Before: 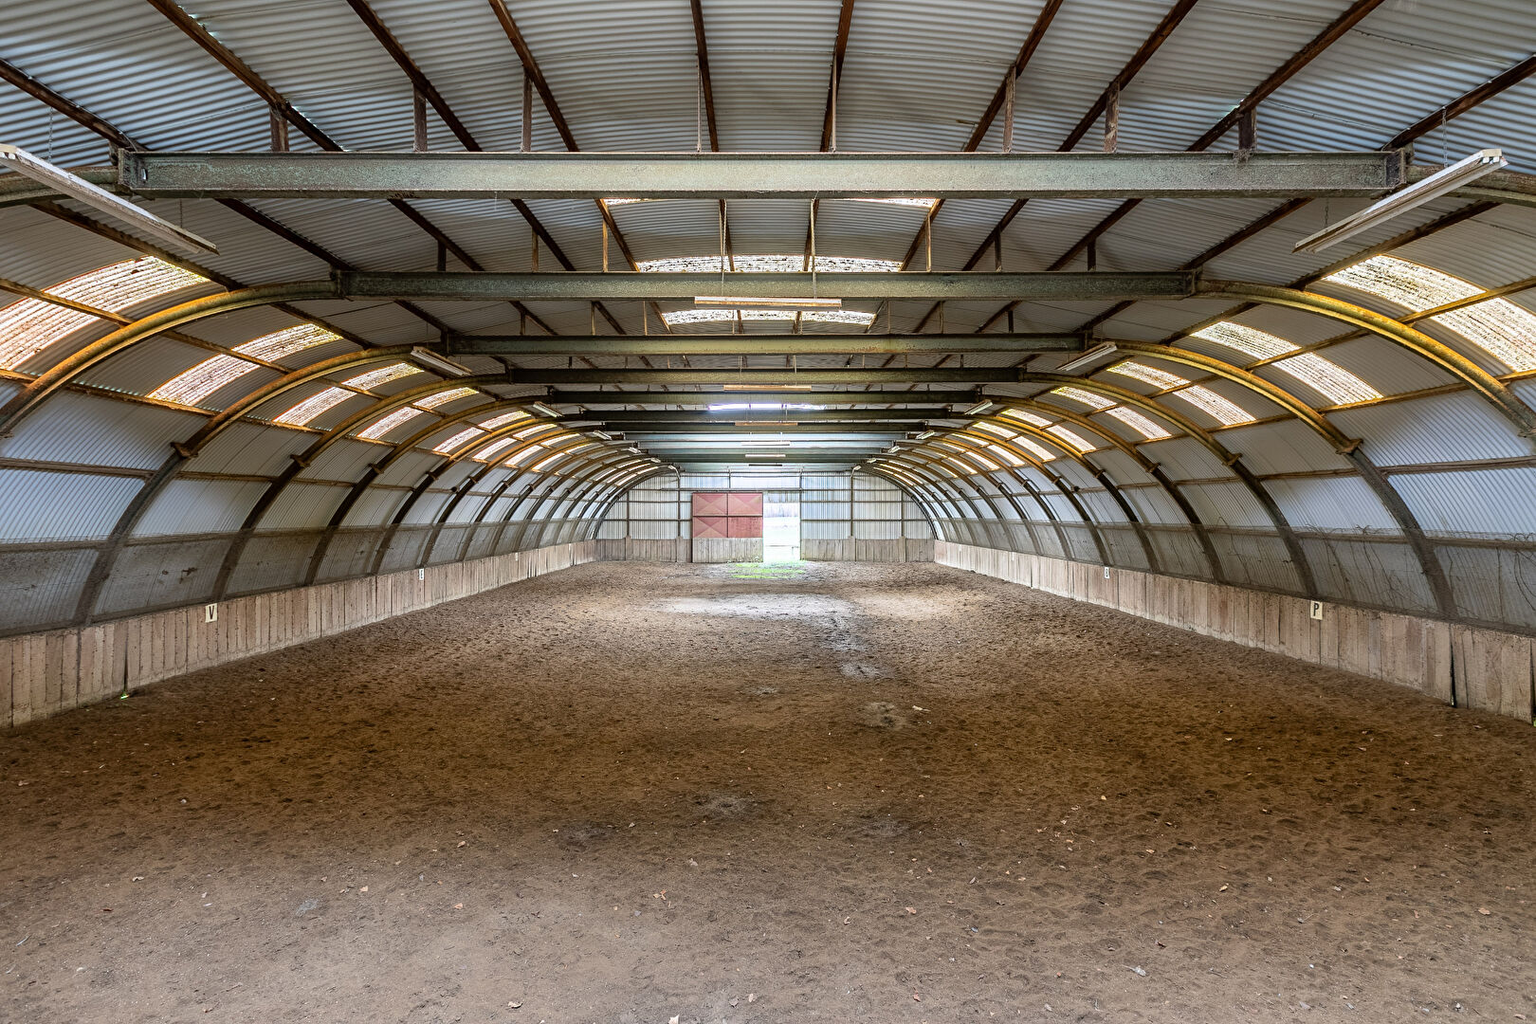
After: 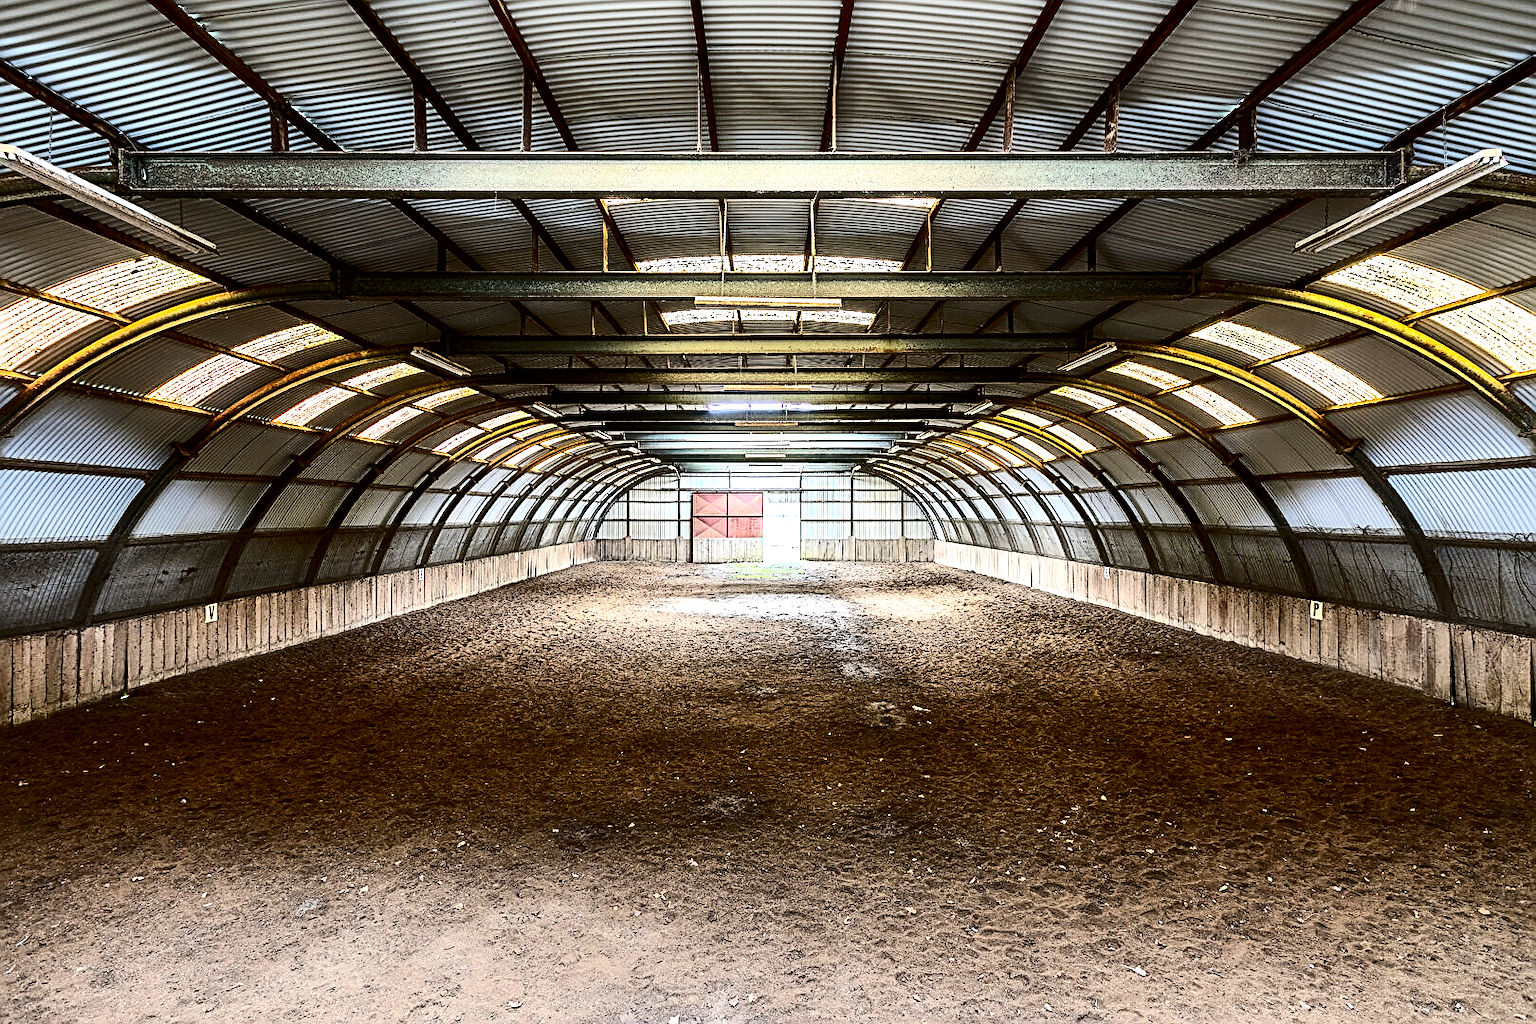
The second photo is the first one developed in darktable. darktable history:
tone equalizer: -8 EV -0.775 EV, -7 EV -0.722 EV, -6 EV -0.574 EV, -5 EV -0.407 EV, -3 EV 0.387 EV, -2 EV 0.6 EV, -1 EV 0.697 EV, +0 EV 0.767 EV, edges refinement/feathering 500, mask exposure compensation -1.57 EV, preserve details no
sharpen: on, module defaults
contrast brightness saturation: contrast 0.301, brightness -0.072, saturation 0.168
